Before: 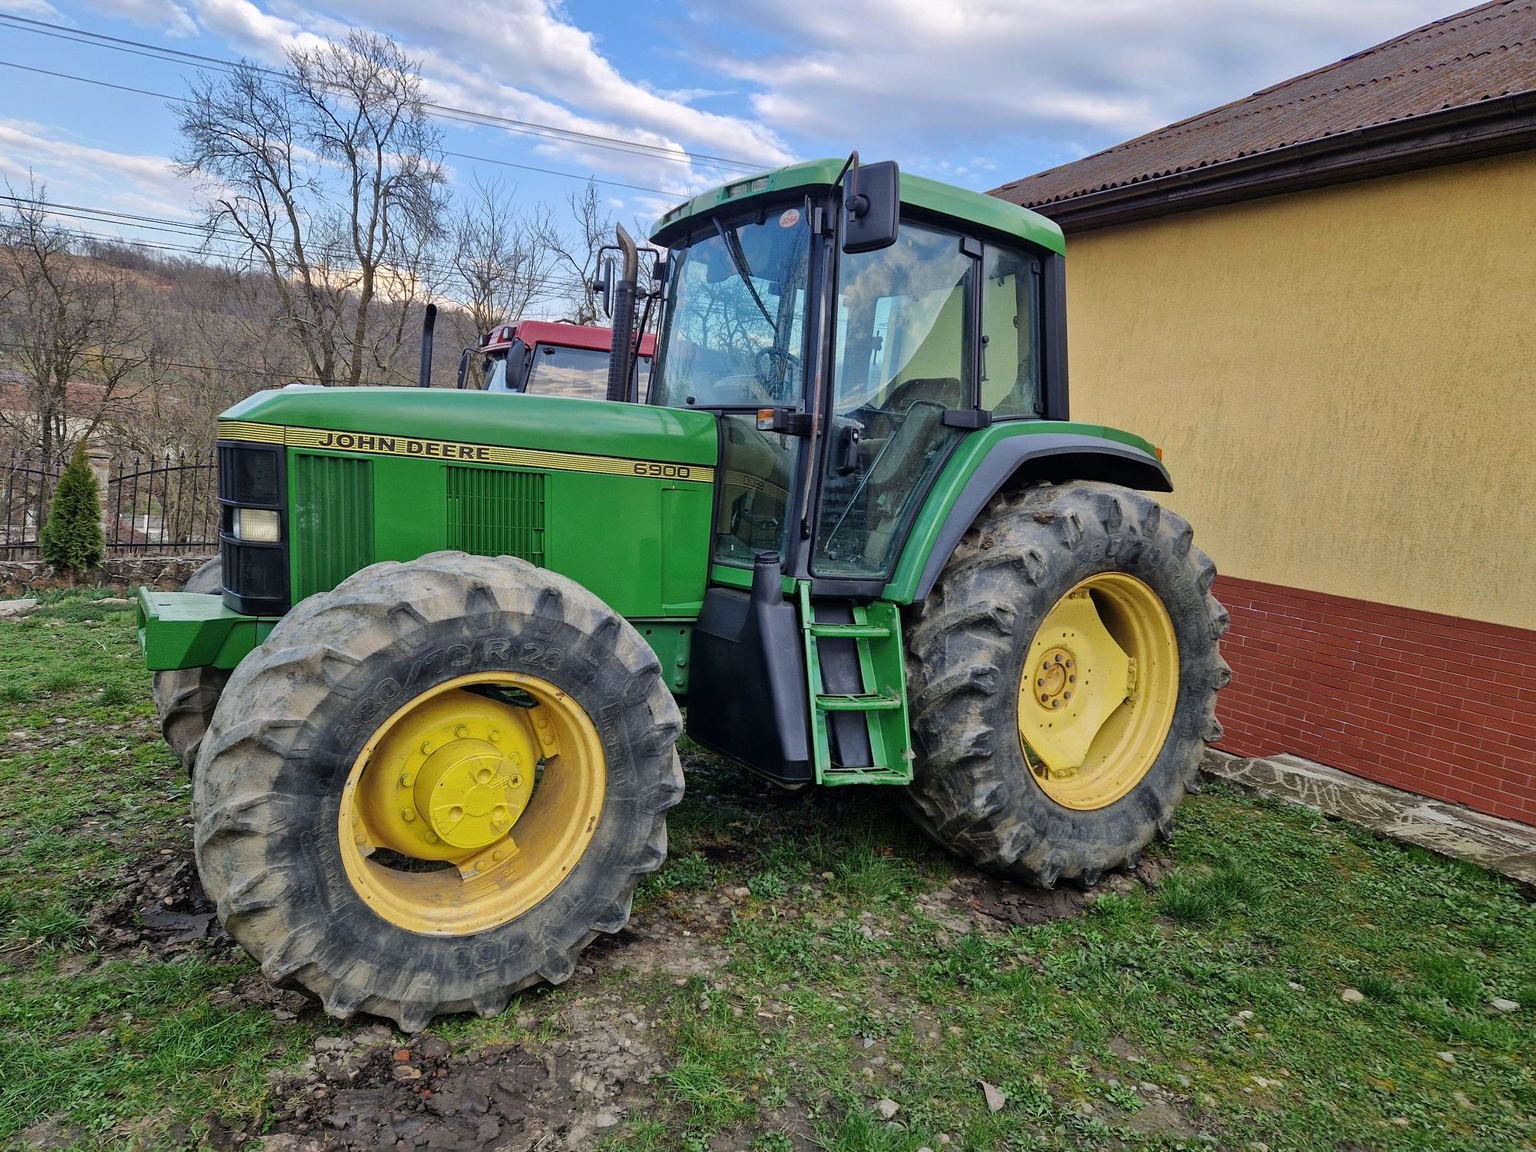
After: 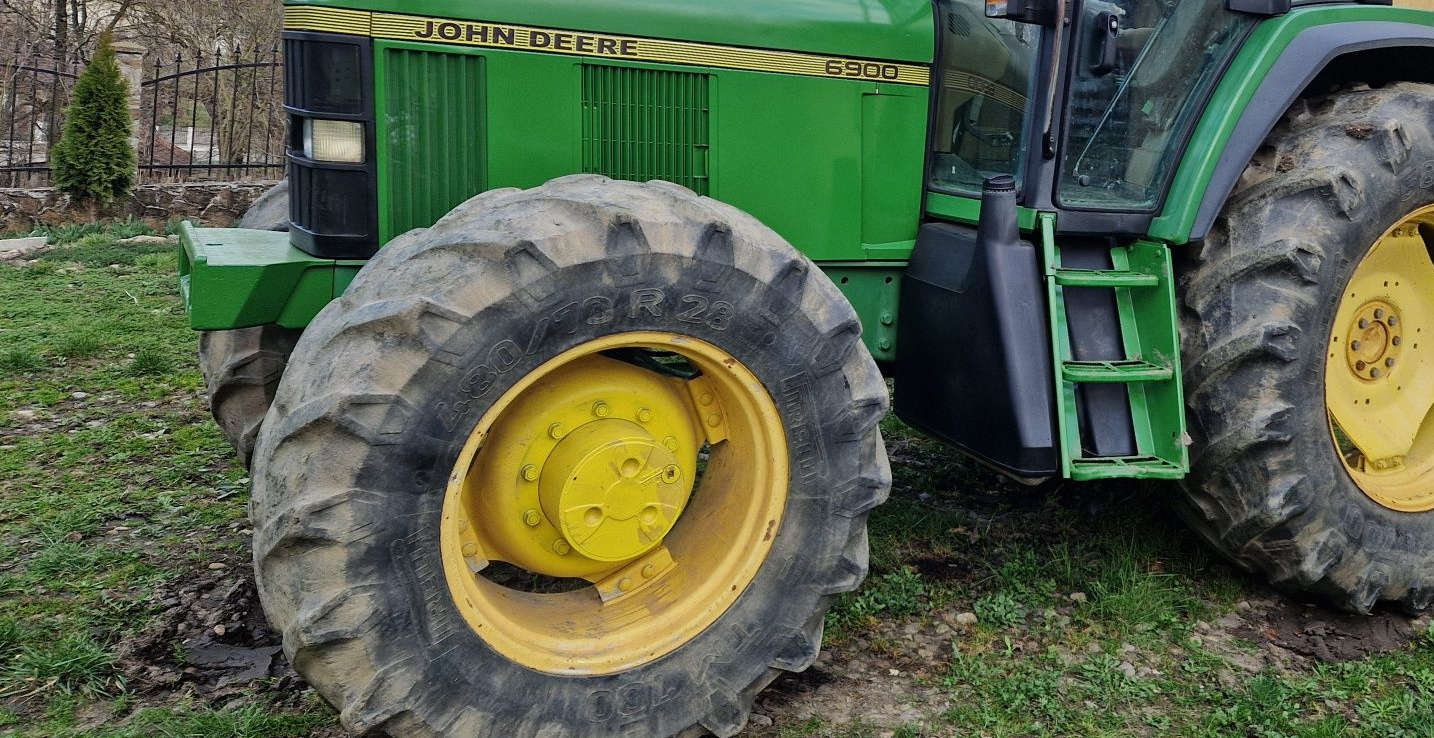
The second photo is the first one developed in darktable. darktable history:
crop: top 36.256%, right 28.284%, bottom 14.497%
